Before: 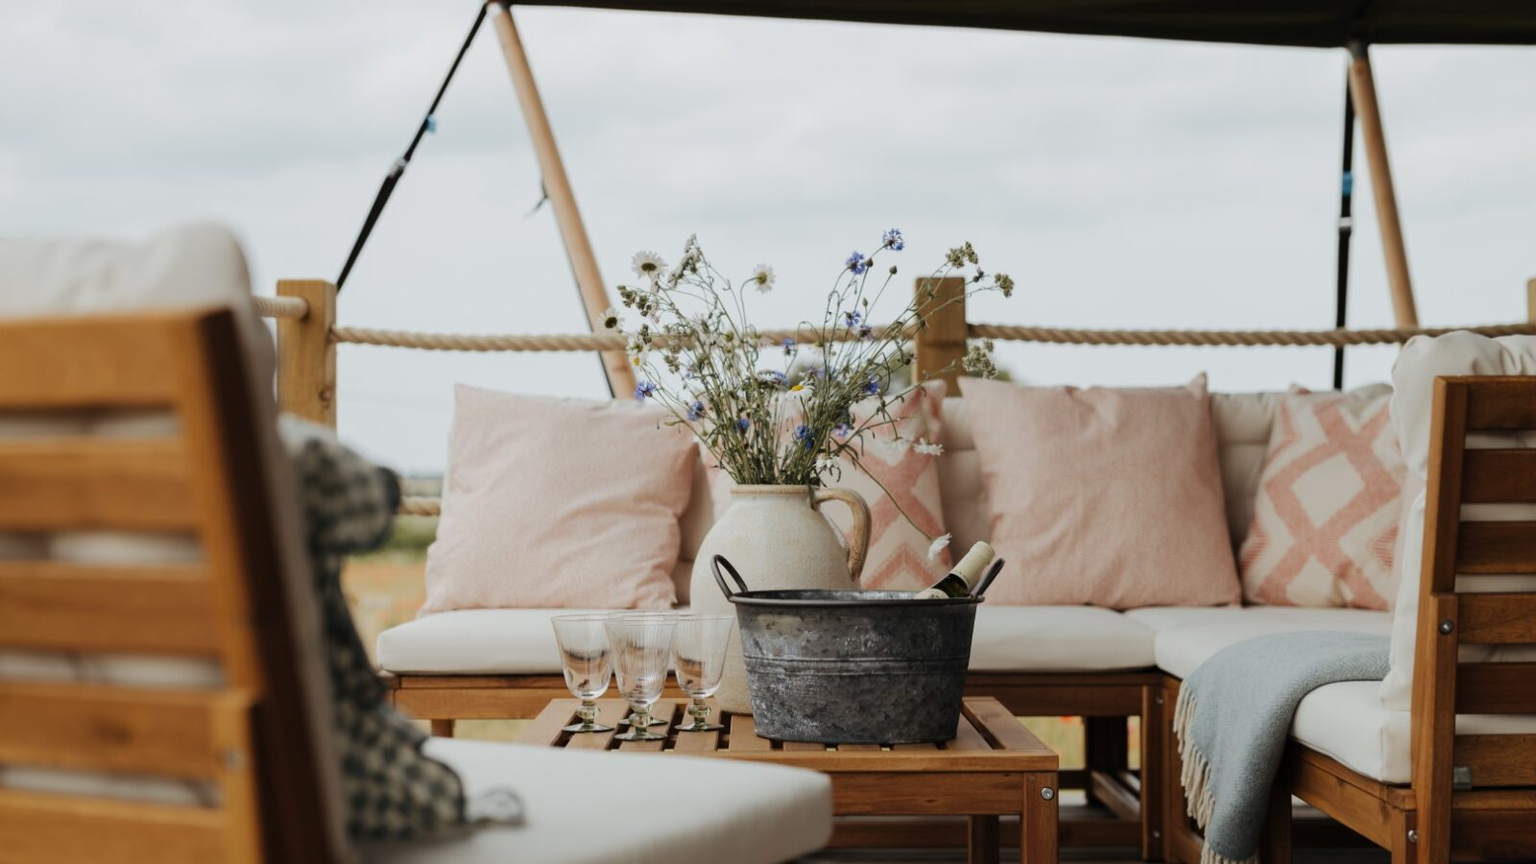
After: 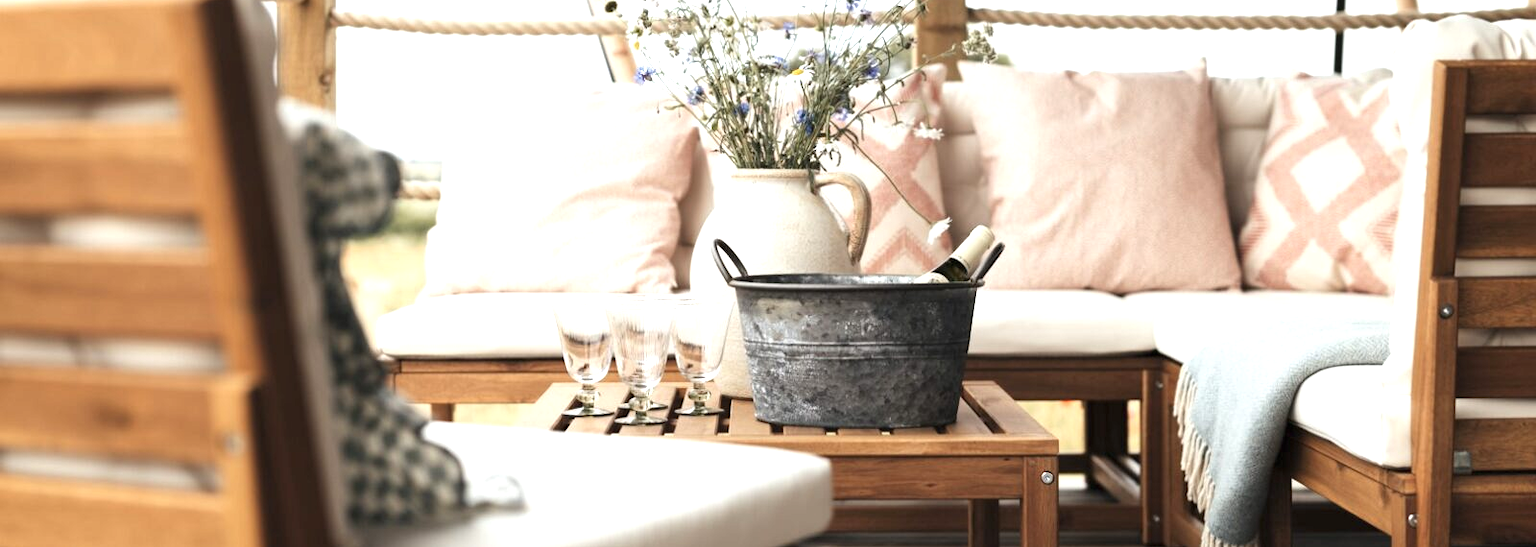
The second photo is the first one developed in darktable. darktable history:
exposure: black level correction 0, exposure 1.359 EV, compensate highlight preservation false
crop and rotate: top 36.651%
color correction: highlights b* -0.056, saturation 0.771
